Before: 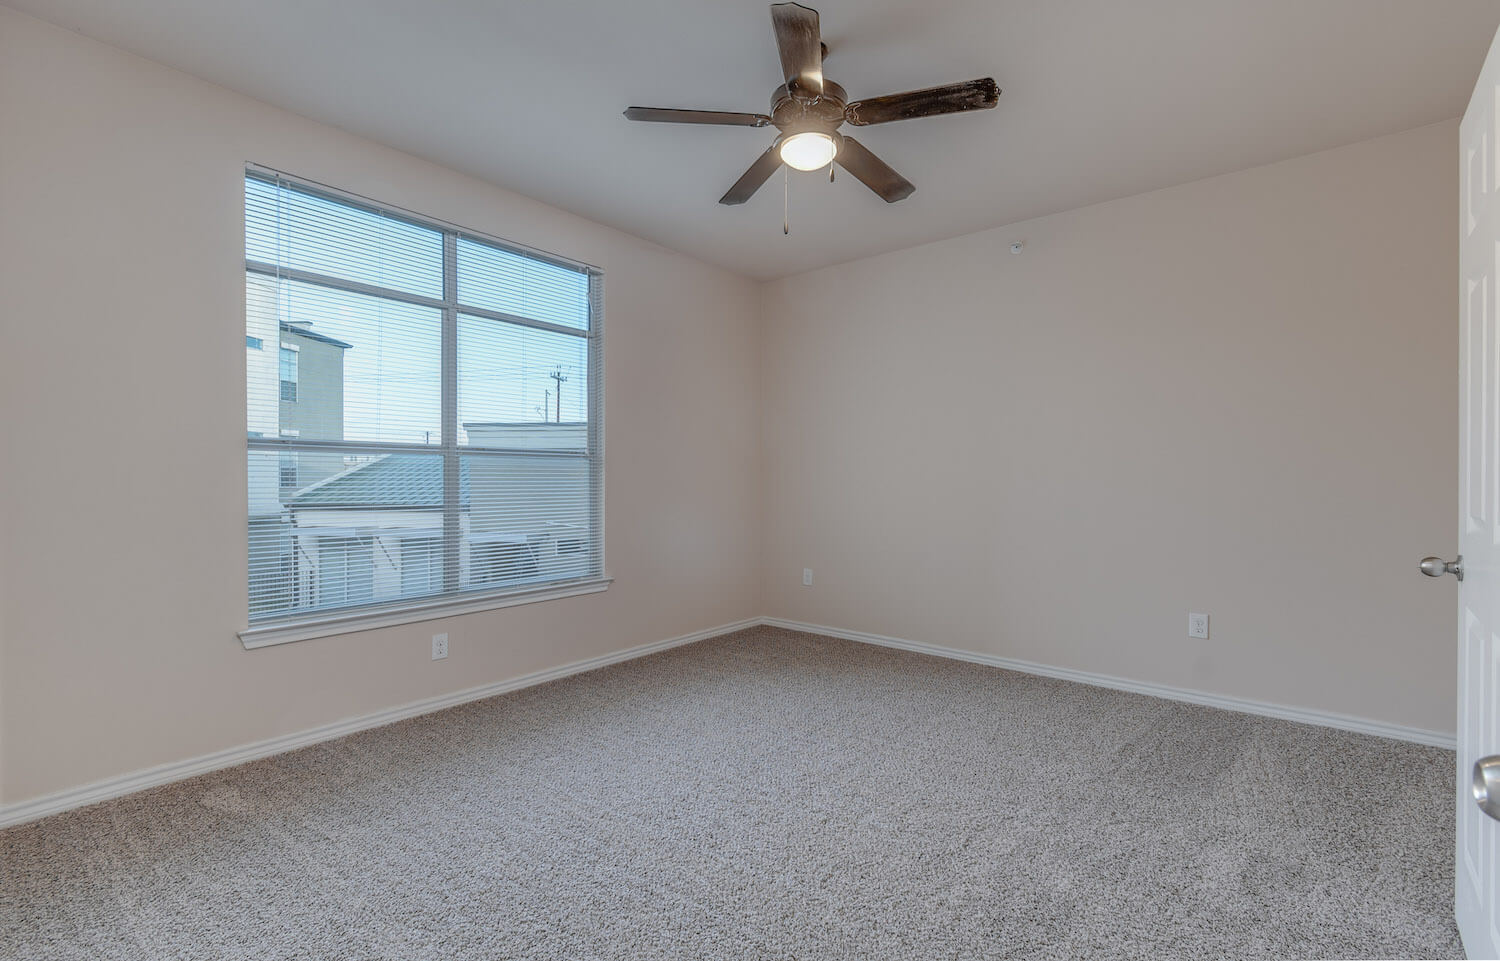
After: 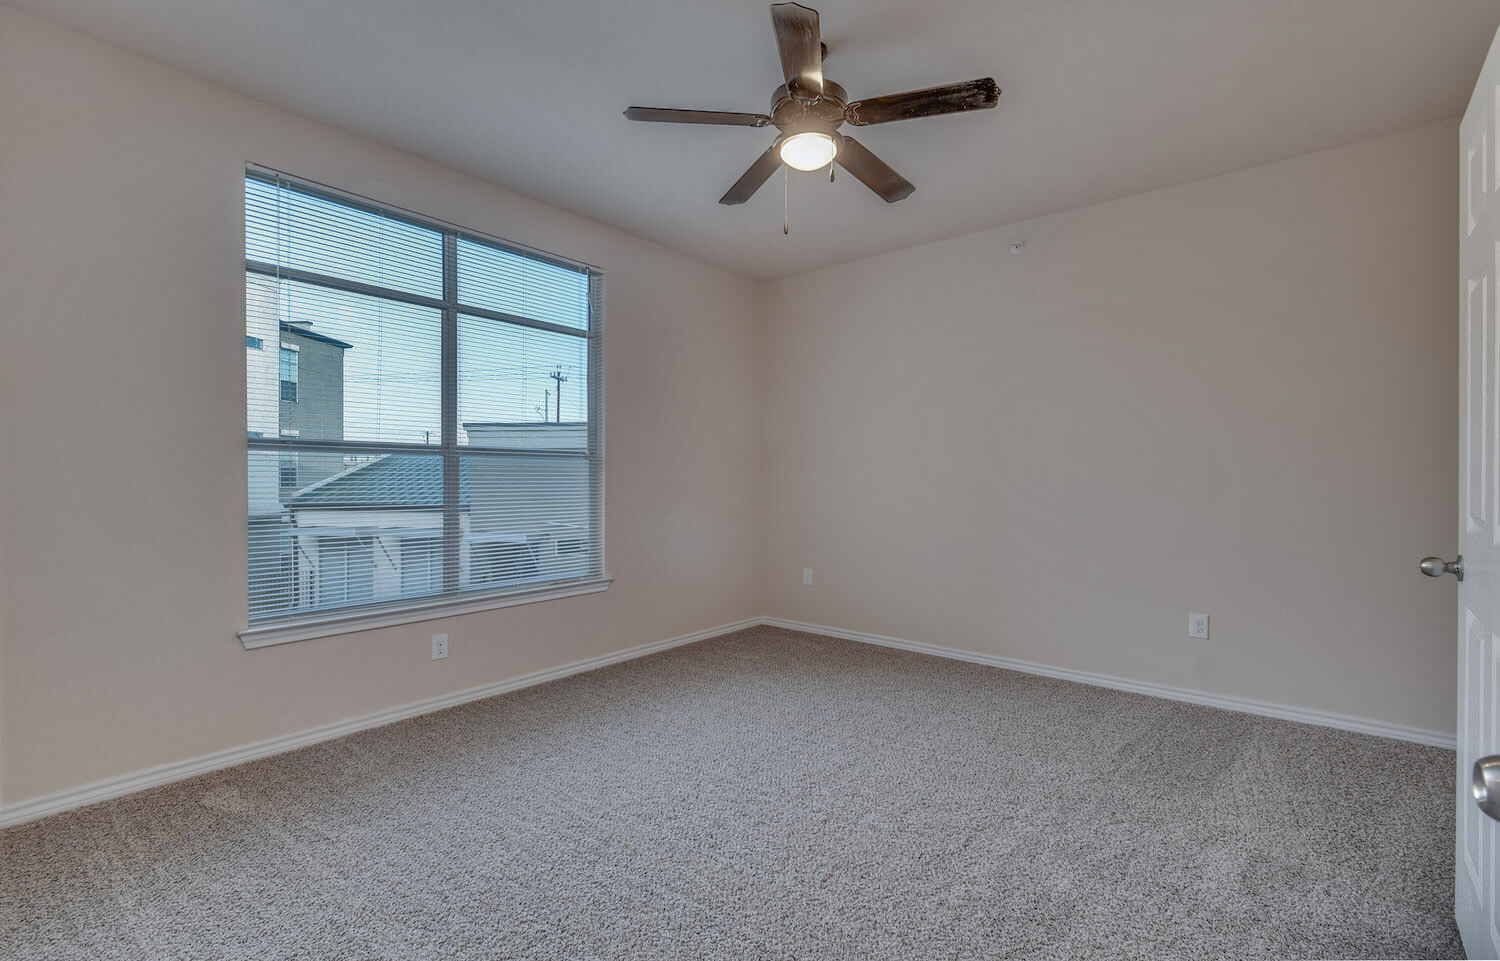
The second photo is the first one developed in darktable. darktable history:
exposure: black level correction 0.001, compensate highlight preservation false
shadows and highlights: shadows 24.63, highlights -76.91, soften with gaussian
